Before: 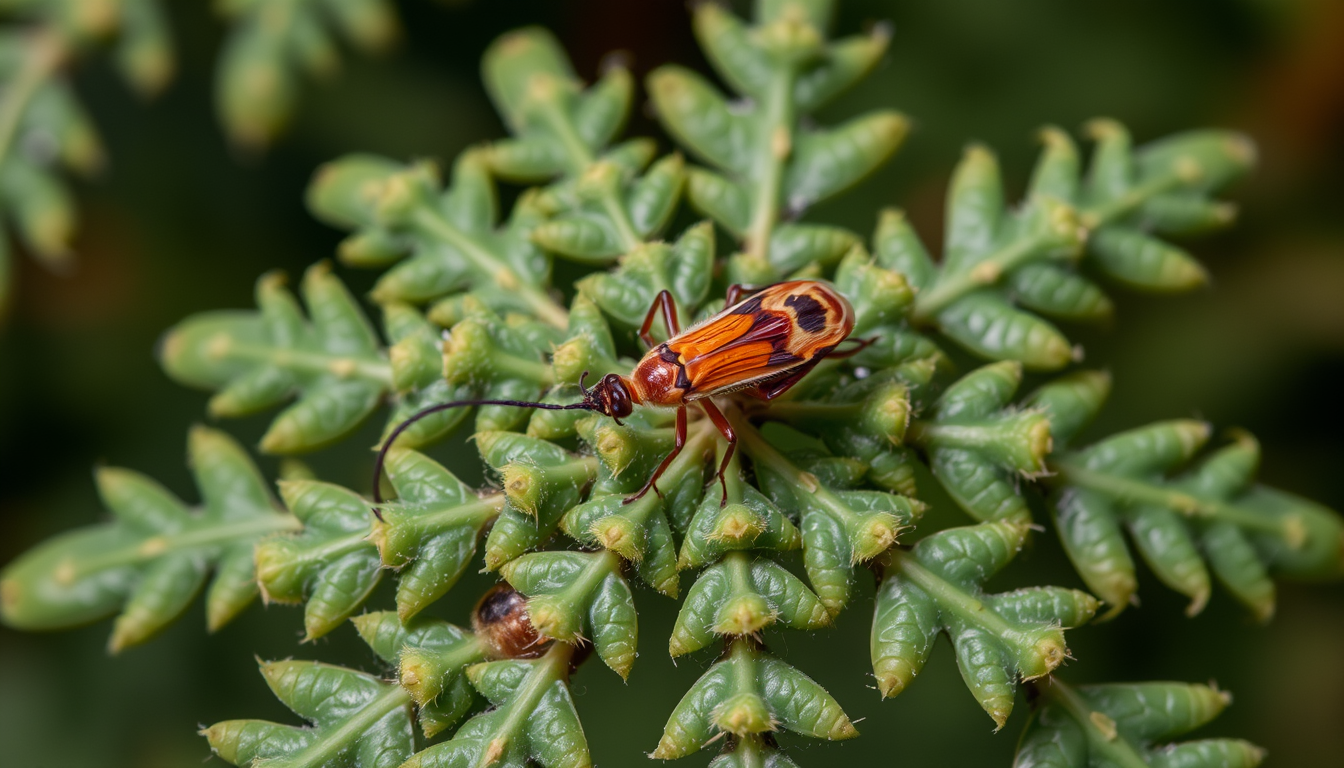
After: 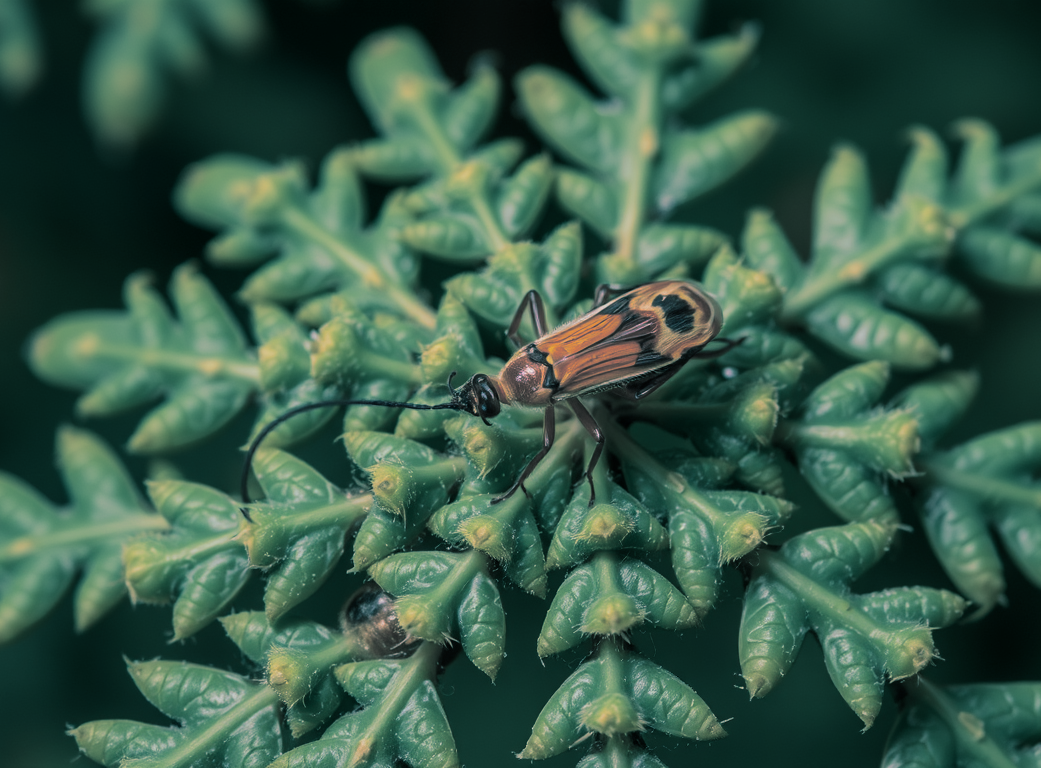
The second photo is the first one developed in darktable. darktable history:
split-toning: shadows › hue 186.43°, highlights › hue 49.29°, compress 30.29%
exposure: exposure -0.242 EV, compensate highlight preservation false
crop: left 9.88%, right 12.664%
